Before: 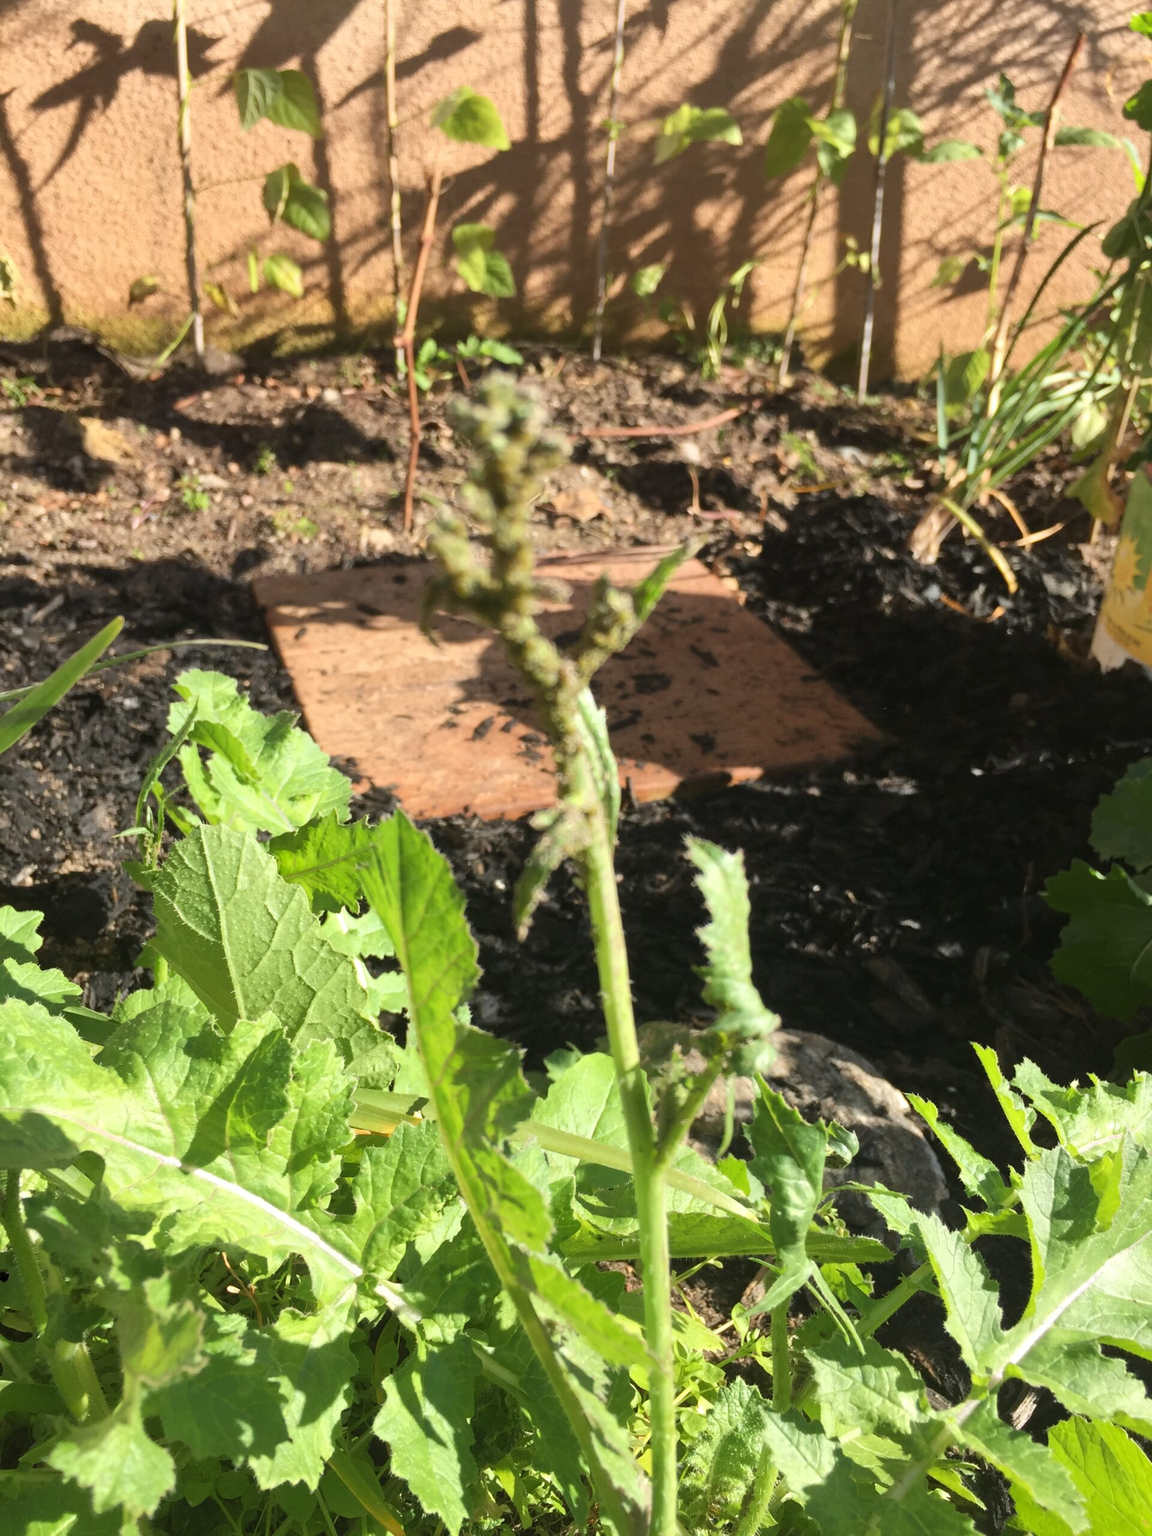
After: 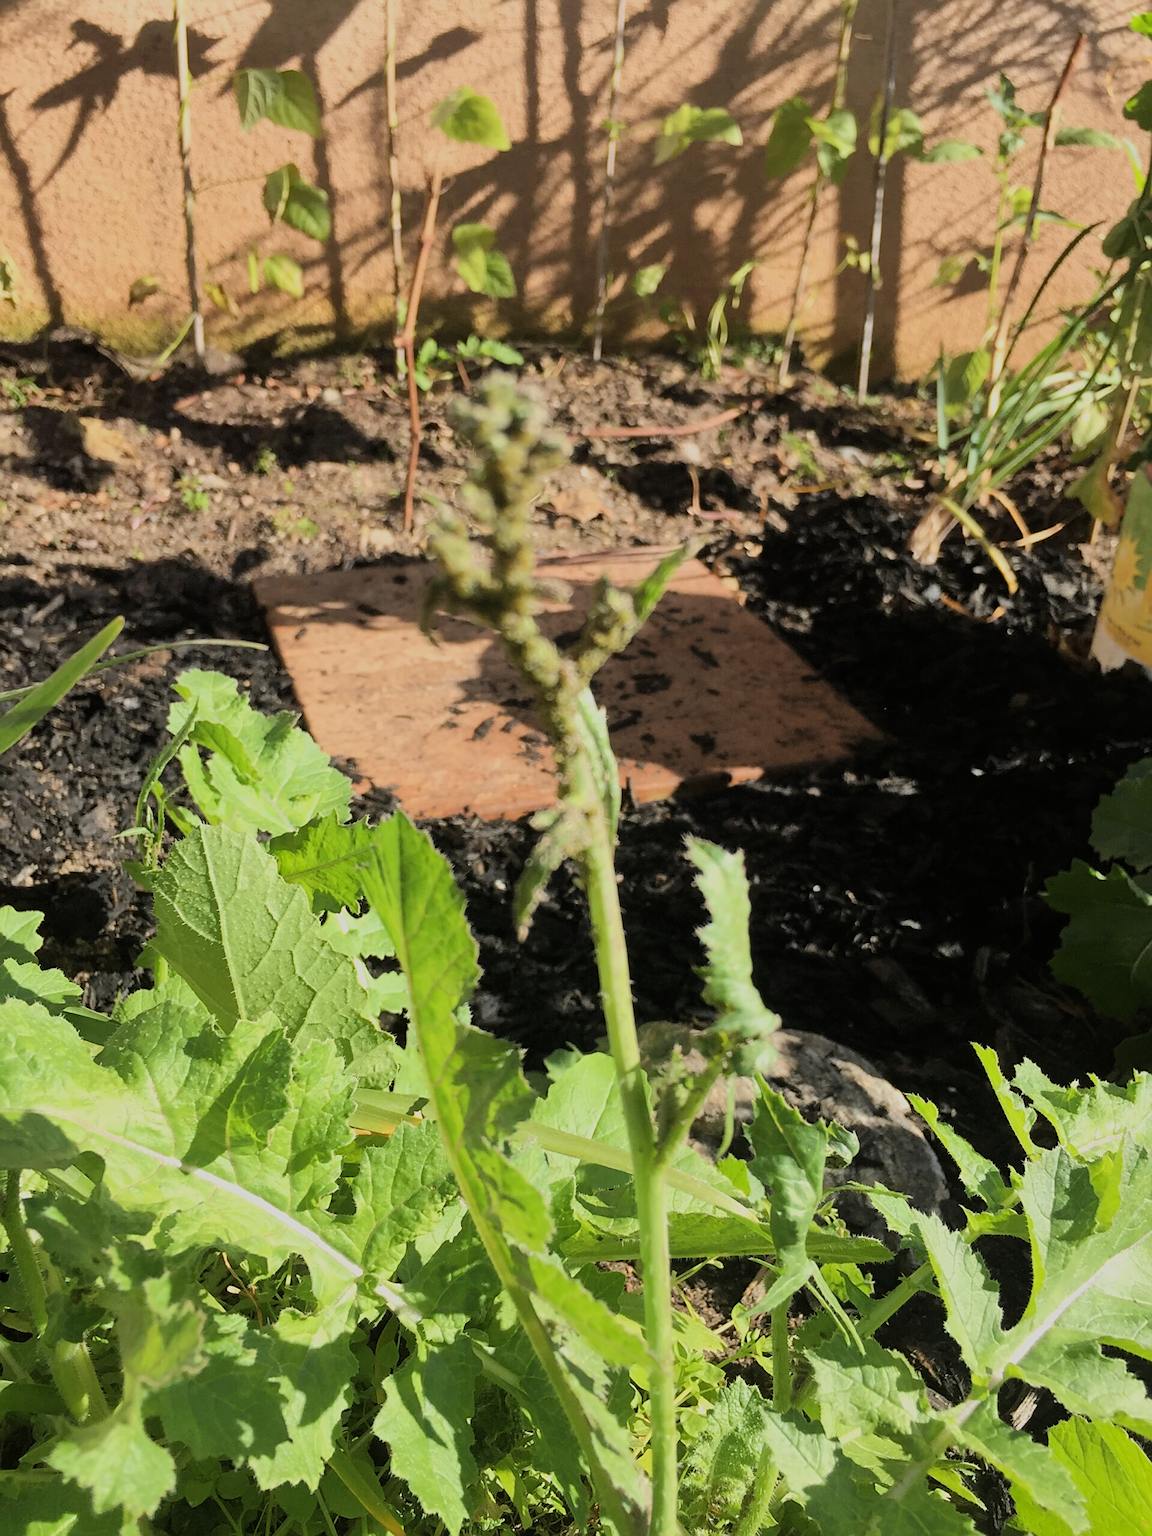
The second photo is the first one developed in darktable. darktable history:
sharpen: on, module defaults
filmic rgb: black relative exposure -7.65 EV, white relative exposure 4.56 EV, hardness 3.61, color science v6 (2022)
color contrast: green-magenta contrast 0.96
